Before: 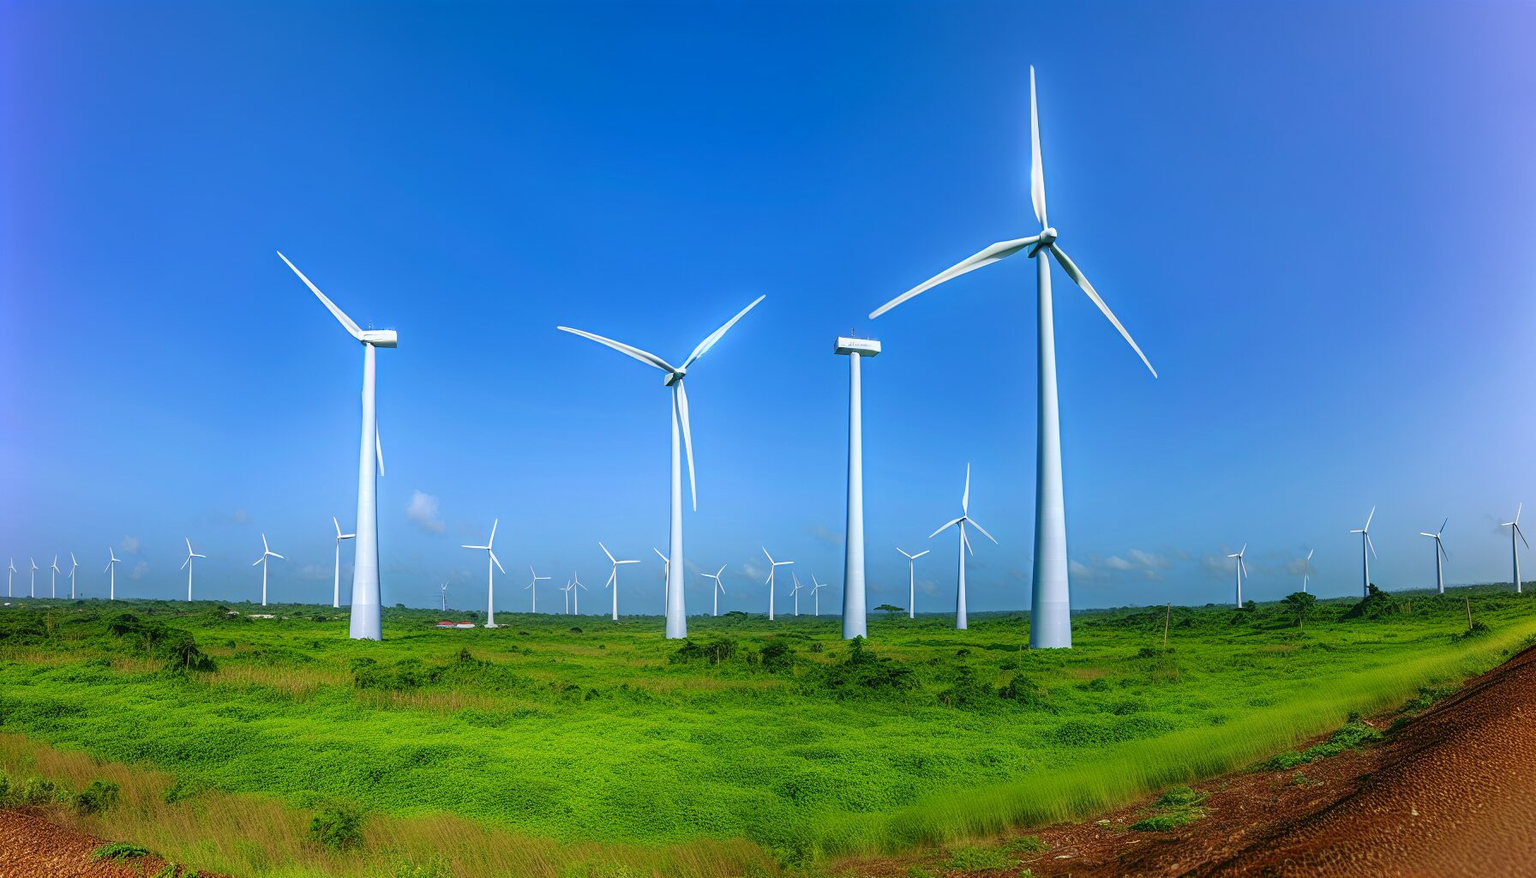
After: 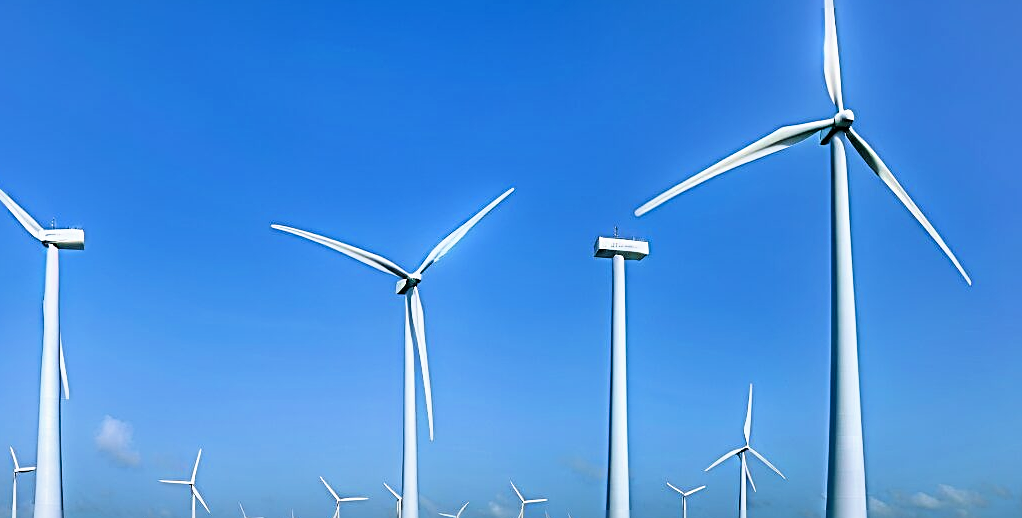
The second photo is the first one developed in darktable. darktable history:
crop: left 21.158%, top 15.312%, right 21.773%, bottom 34.013%
shadows and highlights: highlights color adjustment 52.82%, soften with gaussian
sharpen: radius 2.814, amount 0.716
filmic rgb: black relative exposure -6.24 EV, white relative exposure 2.79 EV, target black luminance 0%, hardness 4.58, latitude 67.85%, contrast 1.294, shadows ↔ highlights balance -3.49%
